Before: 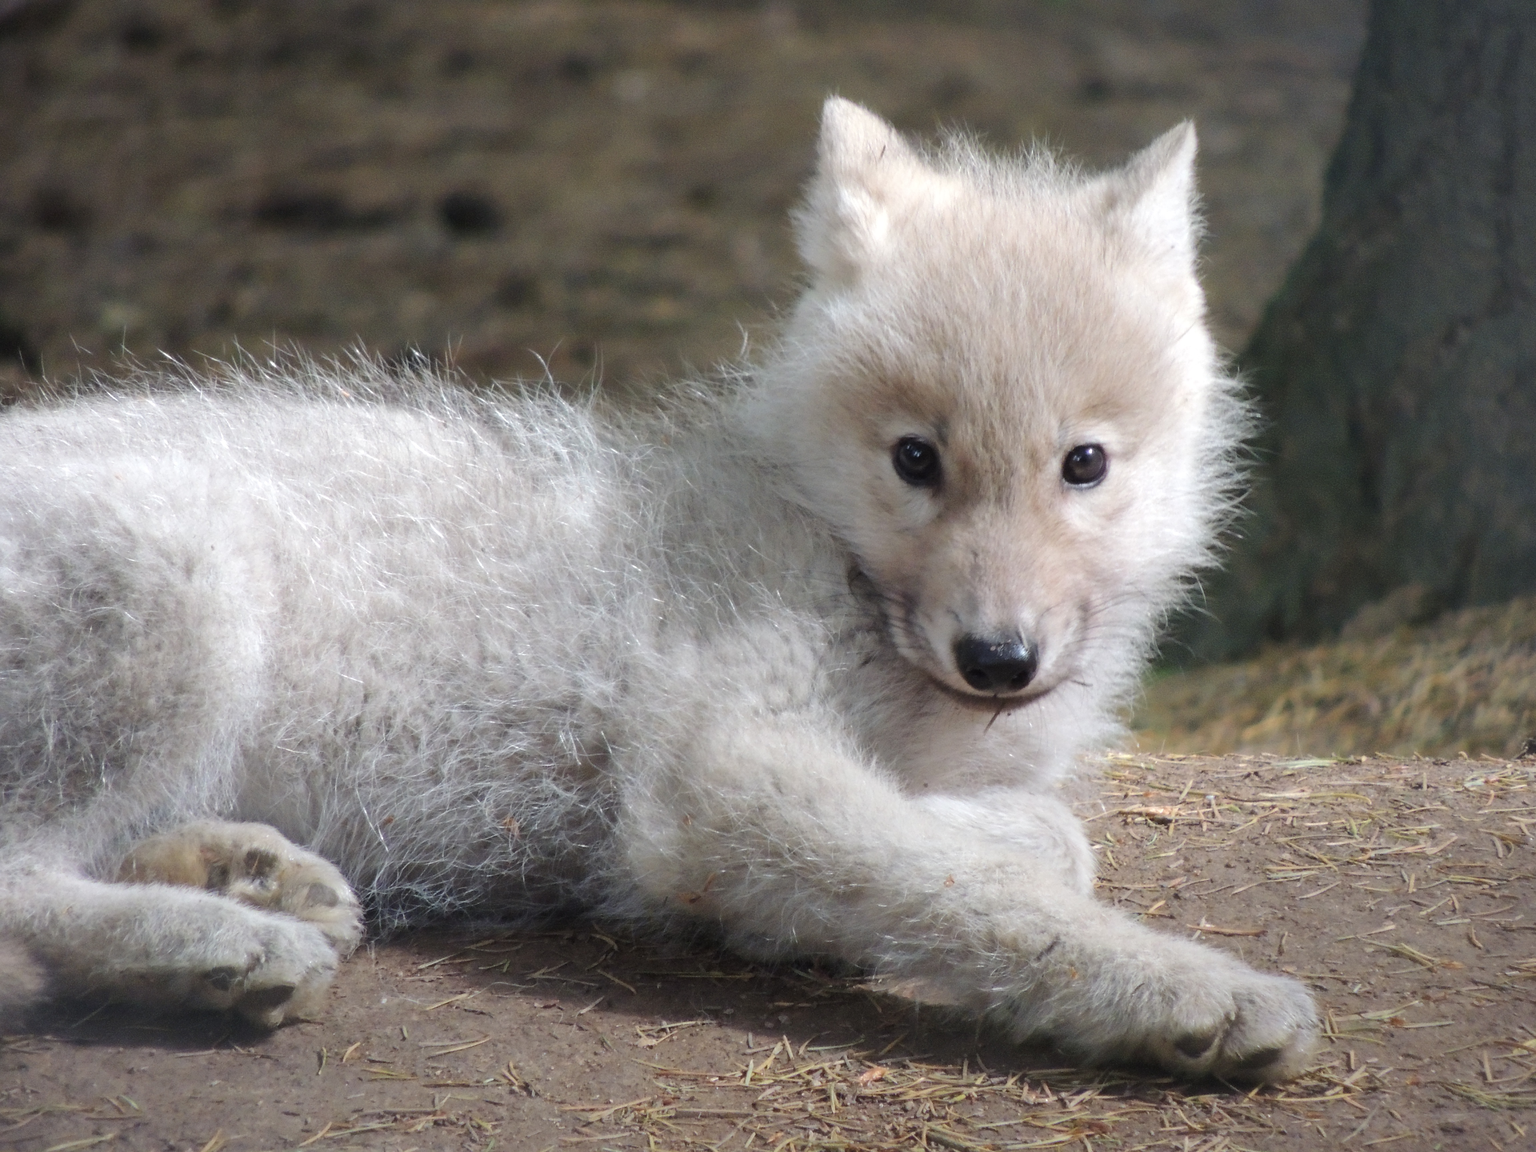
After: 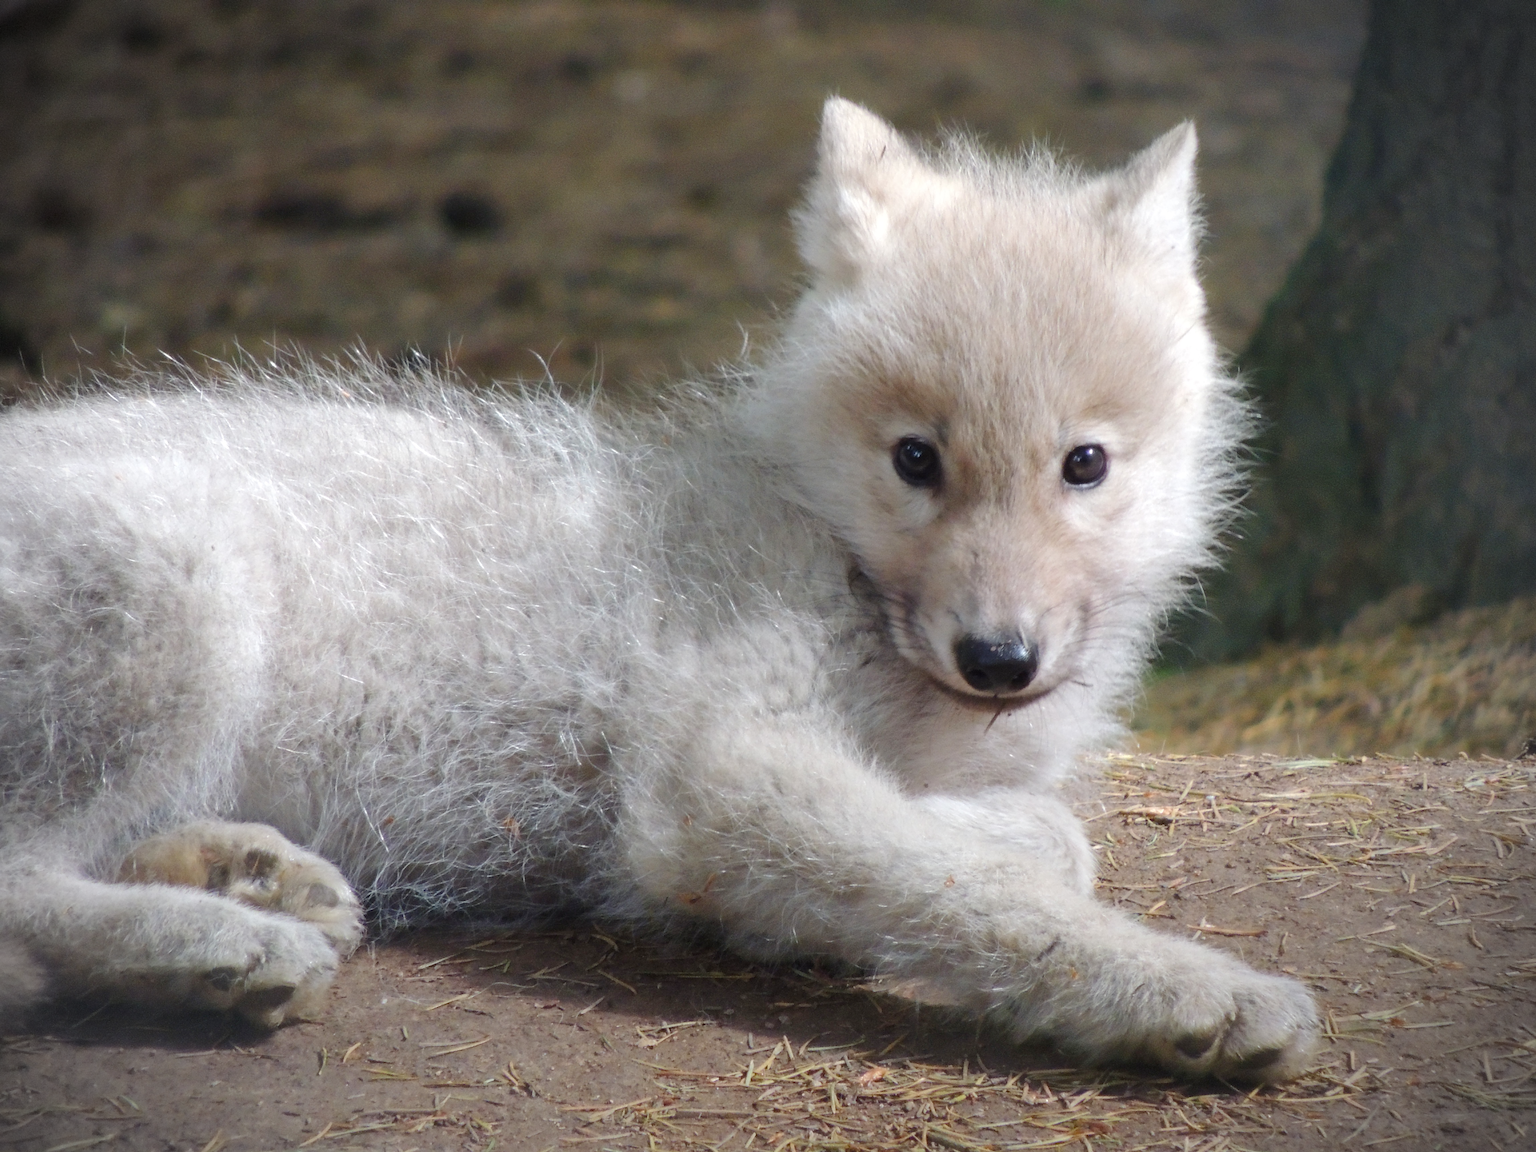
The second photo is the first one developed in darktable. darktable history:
vignetting: dithering 8-bit output, unbound false
color balance rgb: perceptual saturation grading › global saturation 20%, perceptual saturation grading › highlights -25%, perceptual saturation grading › shadows 25%
